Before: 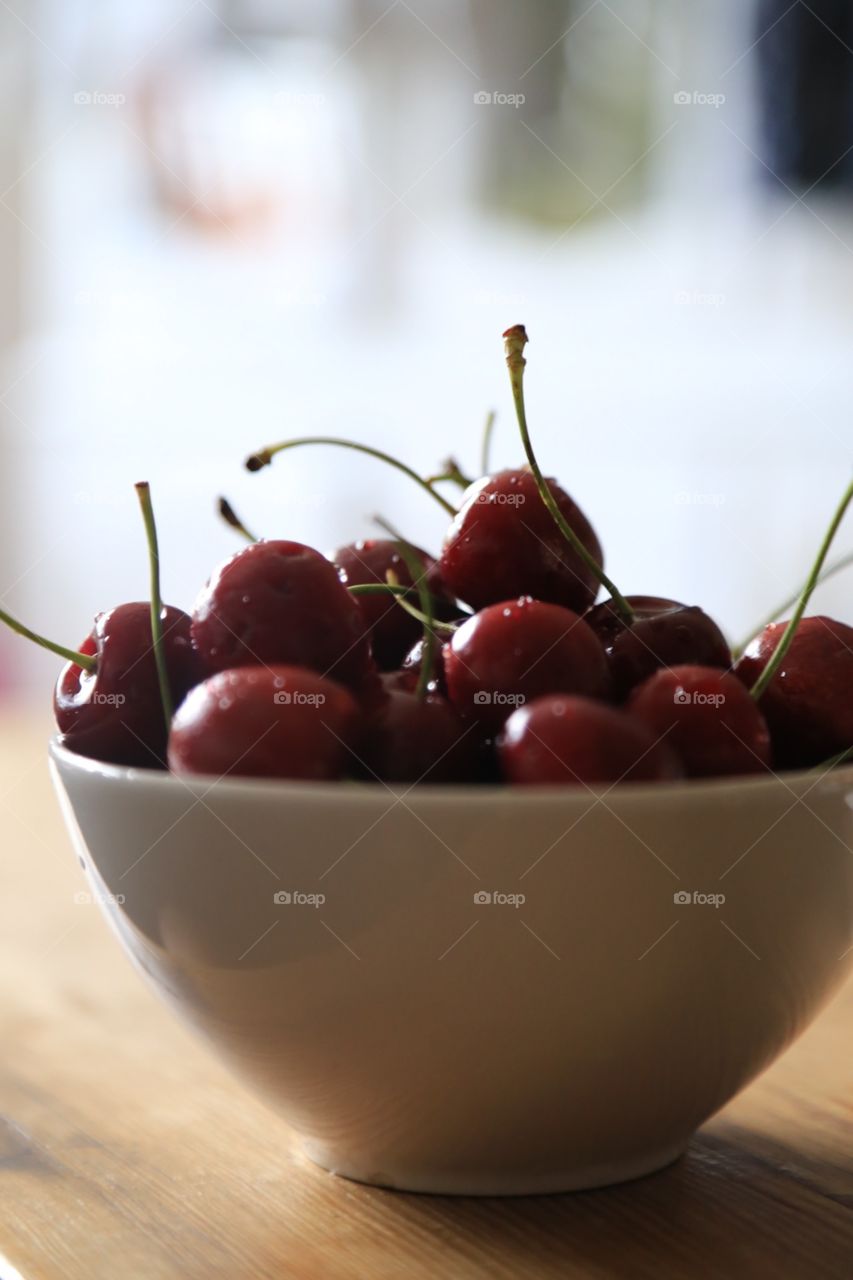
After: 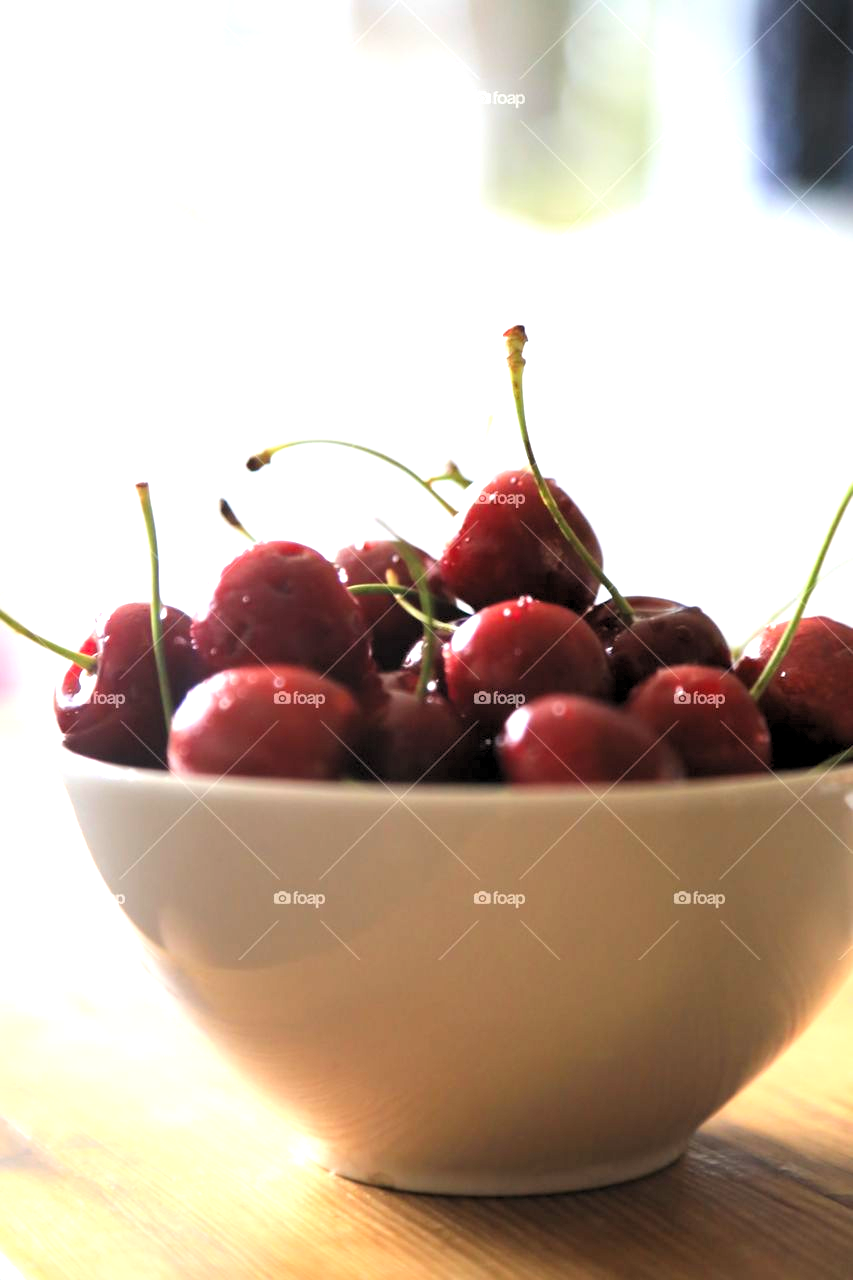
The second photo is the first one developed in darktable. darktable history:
exposure: black level correction 0, exposure 1.179 EV, compensate highlight preservation false
levels: levels [0.073, 0.497, 0.972]
contrast brightness saturation: contrast 0.072, brightness 0.083, saturation 0.177
